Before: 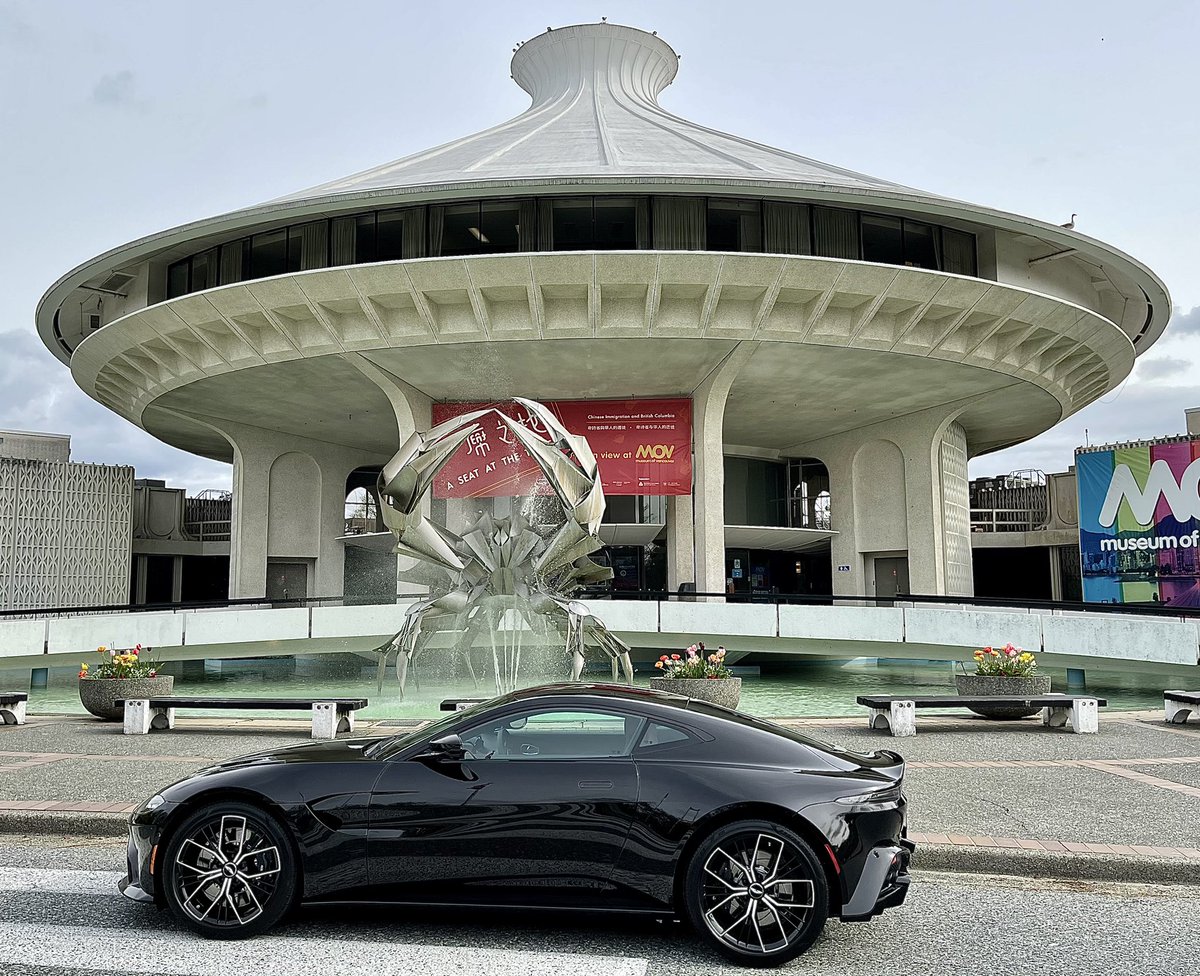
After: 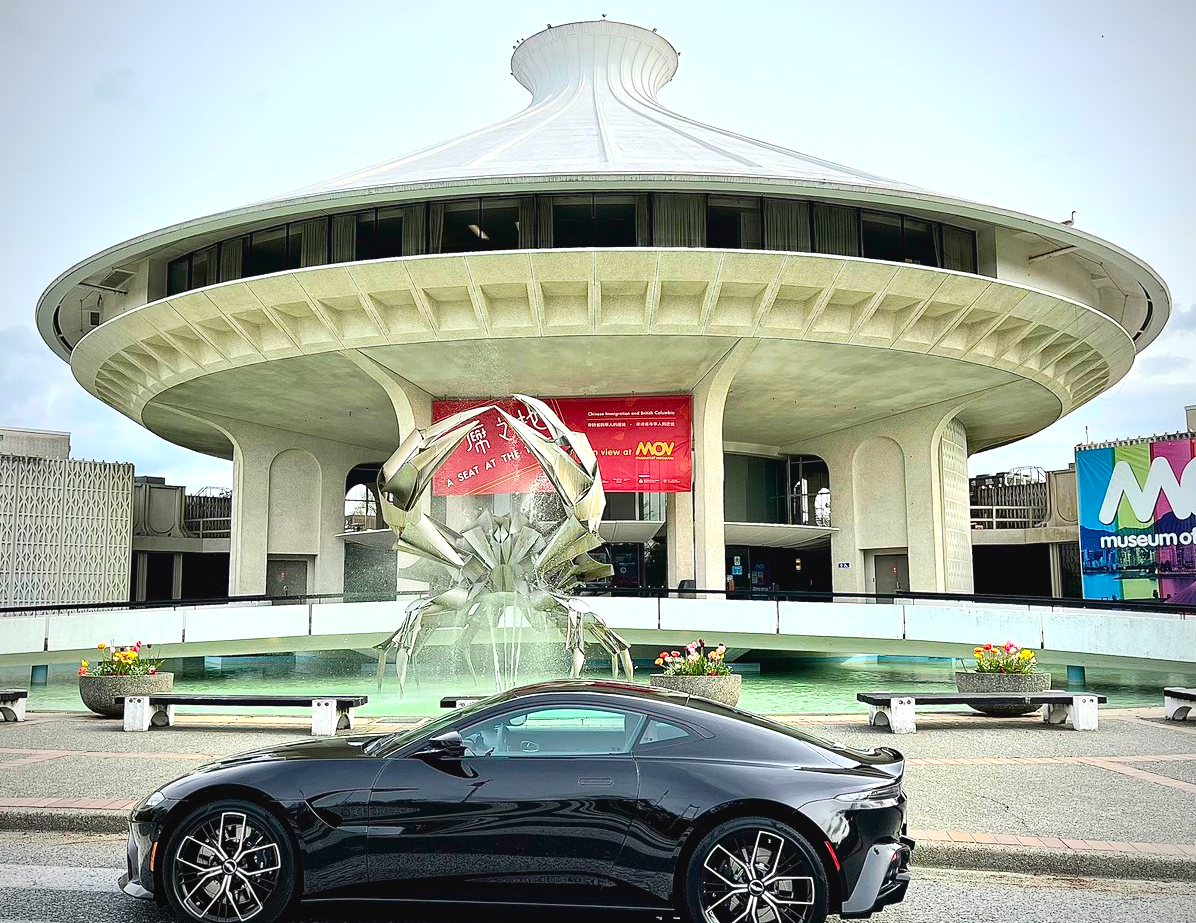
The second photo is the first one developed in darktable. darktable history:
vignetting: on, module defaults
exposure: black level correction 0, exposure 0.499 EV, compensate highlight preservation false
tone curve: curves: ch0 [(0, 0) (0.003, 0.032) (0.011, 0.033) (0.025, 0.036) (0.044, 0.046) (0.069, 0.069) (0.1, 0.108) (0.136, 0.157) (0.177, 0.208) (0.224, 0.256) (0.277, 0.313) (0.335, 0.379) (0.399, 0.444) (0.468, 0.514) (0.543, 0.595) (0.623, 0.687) (0.709, 0.772) (0.801, 0.854) (0.898, 0.933) (1, 1)], color space Lab, independent channels, preserve colors none
color balance rgb: perceptual saturation grading › global saturation 19.693%, global vibrance 20%
crop: top 0.341%, right 0.256%, bottom 5.007%
contrast brightness saturation: contrast 0.1, brightness 0.039, saturation 0.087
